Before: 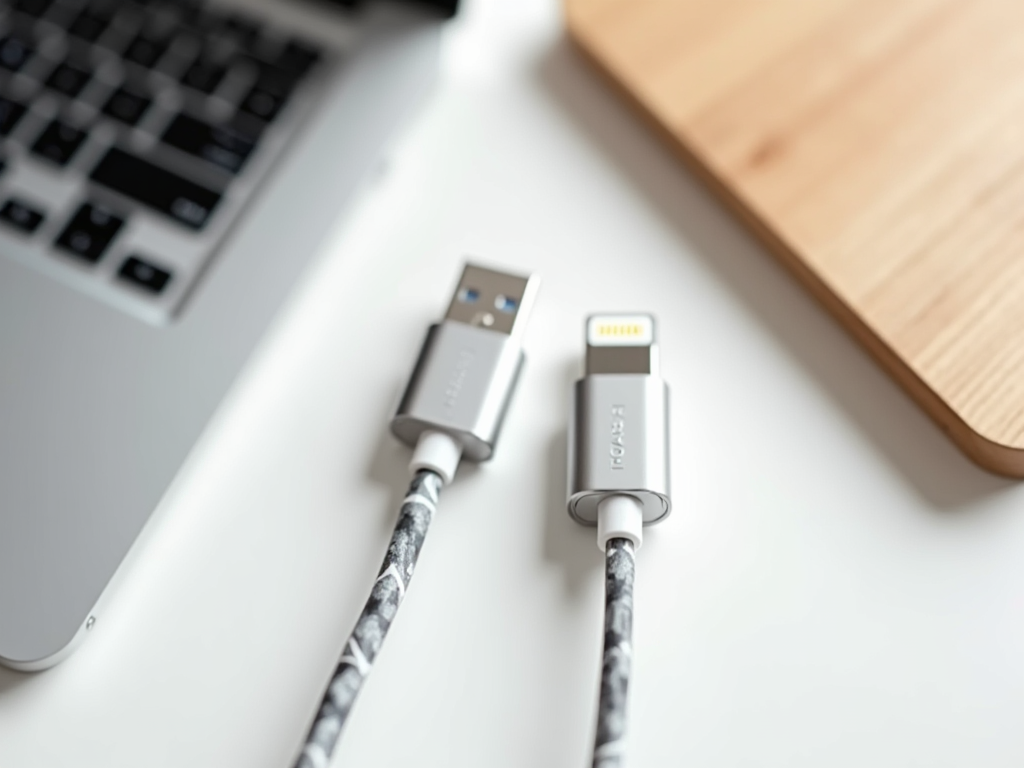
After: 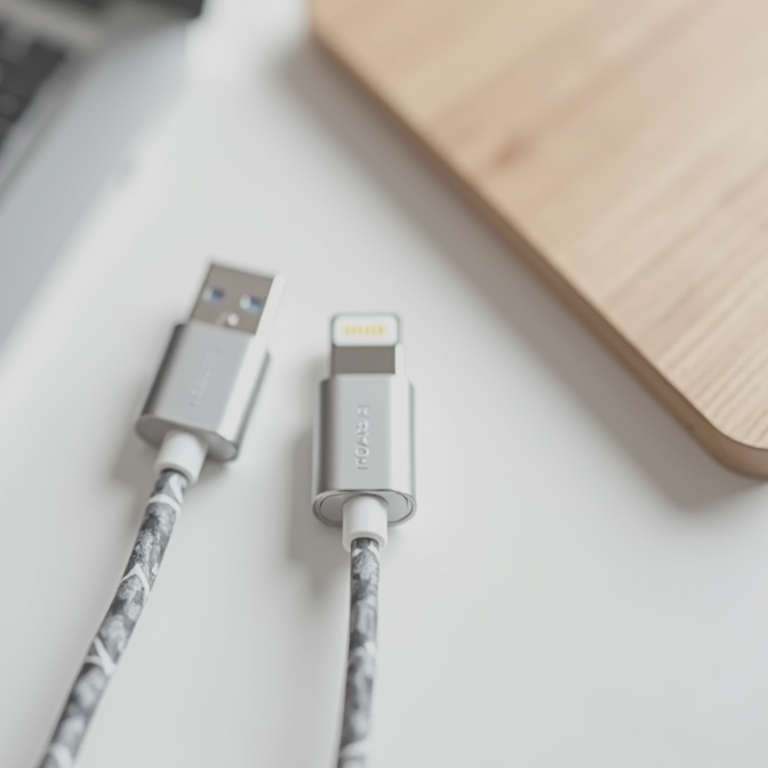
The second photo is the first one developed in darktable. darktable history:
local contrast: detail 130%
color balance rgb: perceptual saturation grading › global saturation 29.604%, global vibrance 20%
tone curve: curves: ch0 [(0, 0) (0.003, 0.238) (0.011, 0.238) (0.025, 0.242) (0.044, 0.256) (0.069, 0.277) (0.1, 0.294) (0.136, 0.315) (0.177, 0.345) (0.224, 0.379) (0.277, 0.419) (0.335, 0.463) (0.399, 0.511) (0.468, 0.566) (0.543, 0.627) (0.623, 0.687) (0.709, 0.75) (0.801, 0.824) (0.898, 0.89) (1, 1)], preserve colors none
crop and rotate: left 24.964%
contrast brightness saturation: contrast -0.254, saturation -0.437
